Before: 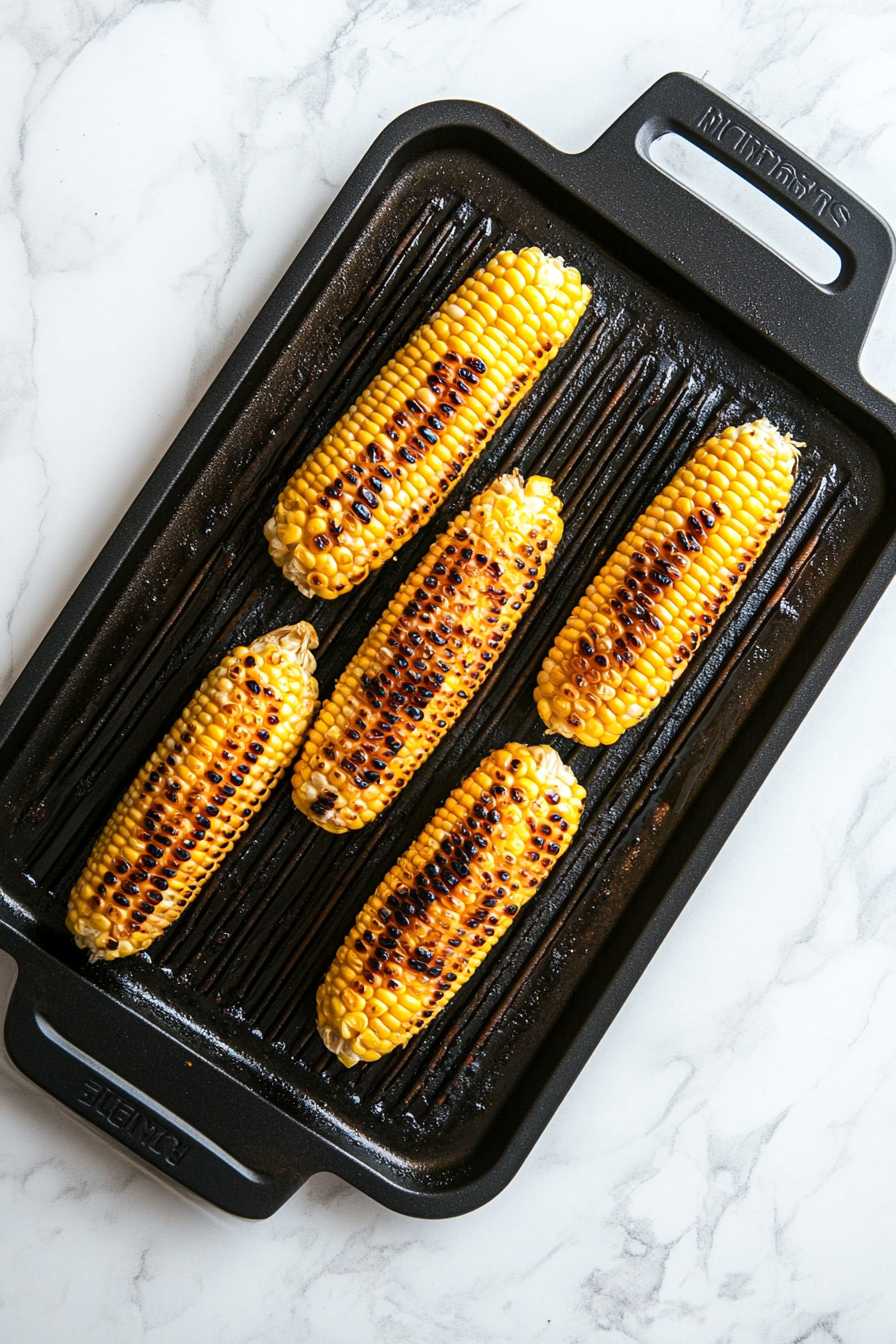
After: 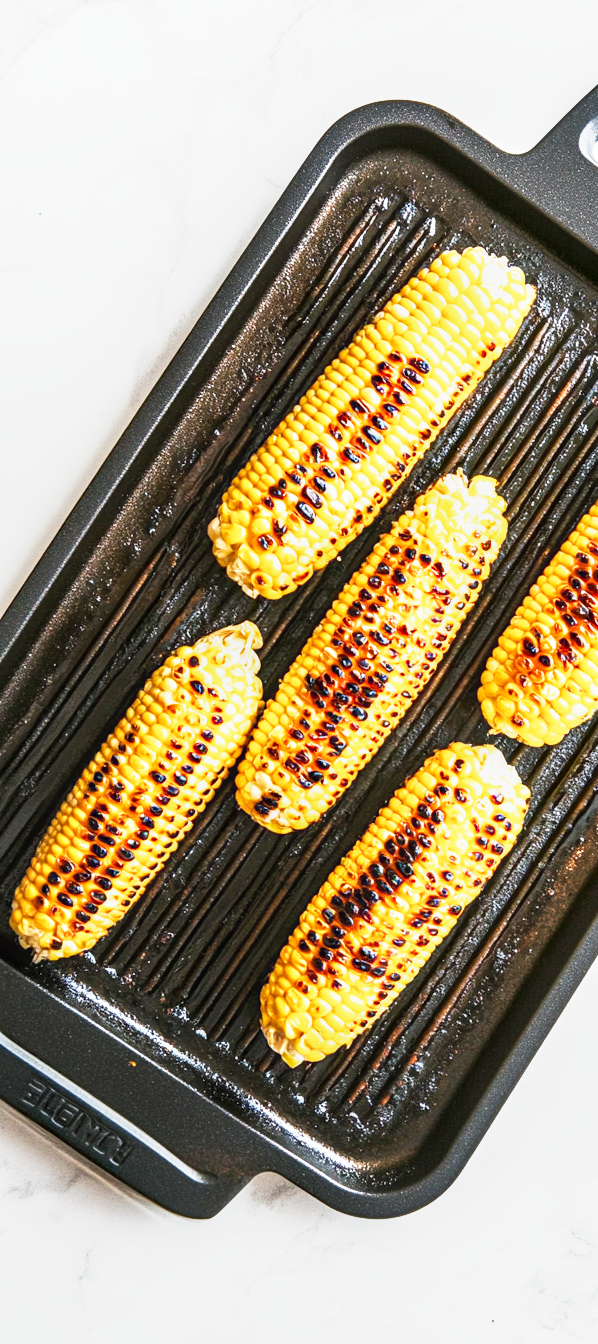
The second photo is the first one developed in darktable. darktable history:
exposure: exposure 0.211 EV, compensate highlight preservation false
shadows and highlights: shadows 43.44, white point adjustment -1.53, soften with gaussian
local contrast: on, module defaults
contrast equalizer: y [[0.5, 0.5, 0.5, 0.512, 0.552, 0.62], [0.5 ×6], [0.5 ×4, 0.504, 0.553], [0 ×6], [0 ×6]], mix -0.287
base curve: curves: ch0 [(0, 0) (0.495, 0.917) (1, 1)], fusion 1, preserve colors none
crop and rotate: left 6.286%, right 26.912%
tone equalizer: mask exposure compensation -0.496 EV
